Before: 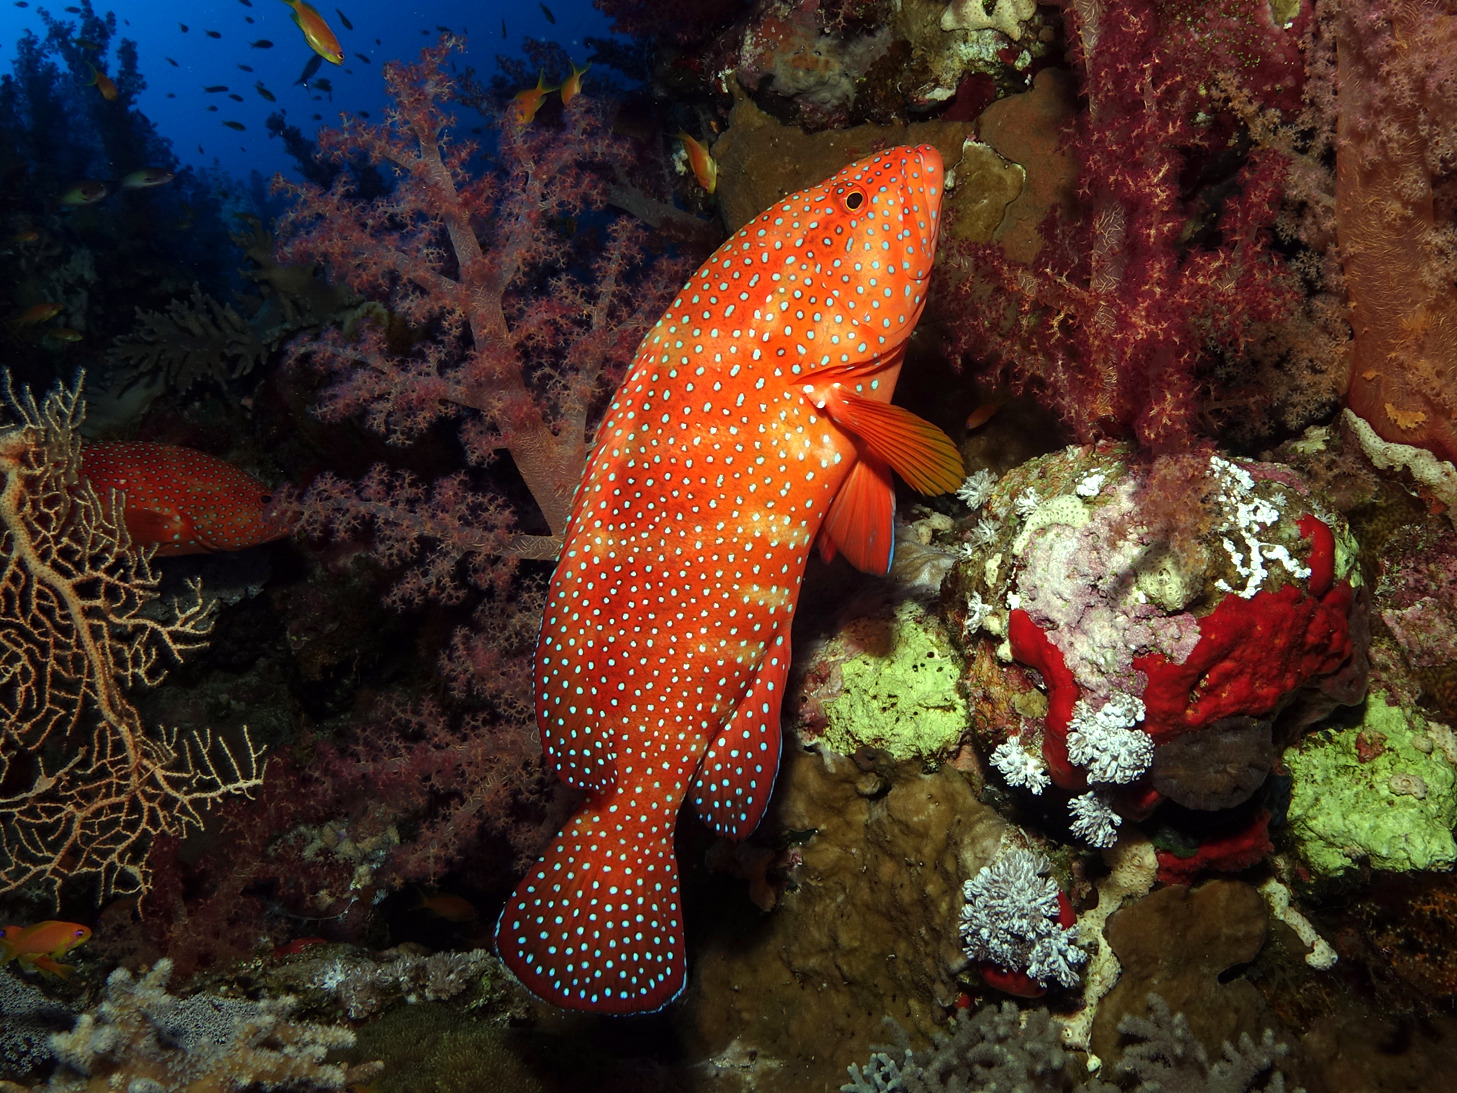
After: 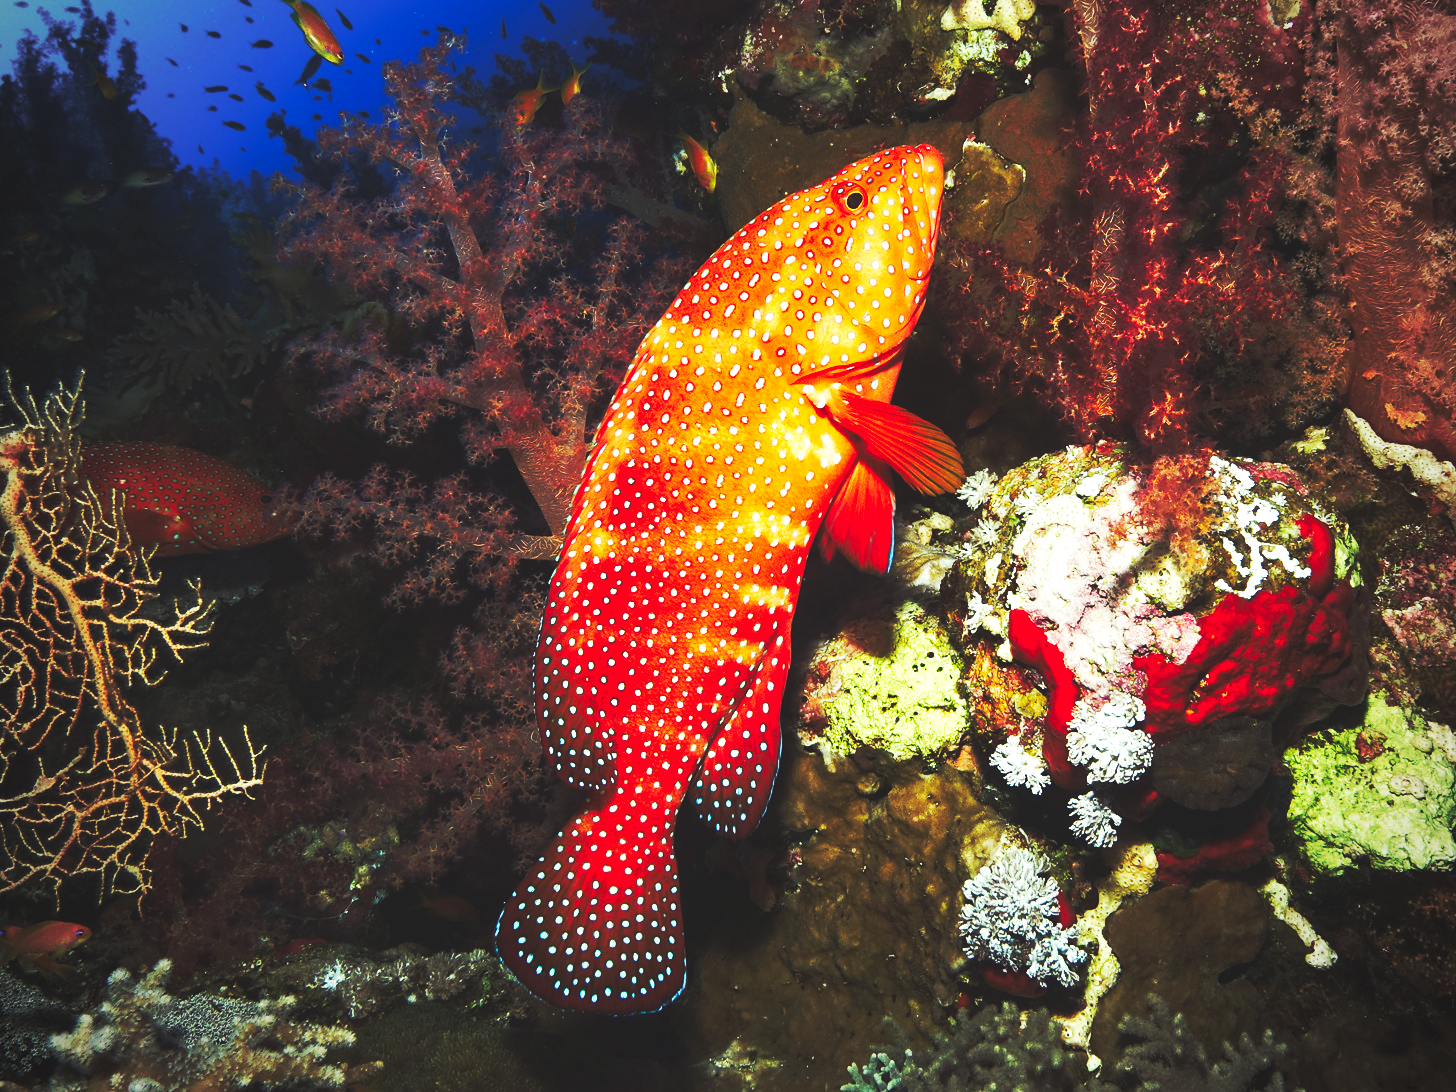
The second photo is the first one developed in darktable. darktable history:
vignetting: unbound false
base curve: curves: ch0 [(0, 0.015) (0.085, 0.116) (0.134, 0.298) (0.19, 0.545) (0.296, 0.764) (0.599, 0.982) (1, 1)], preserve colors none
